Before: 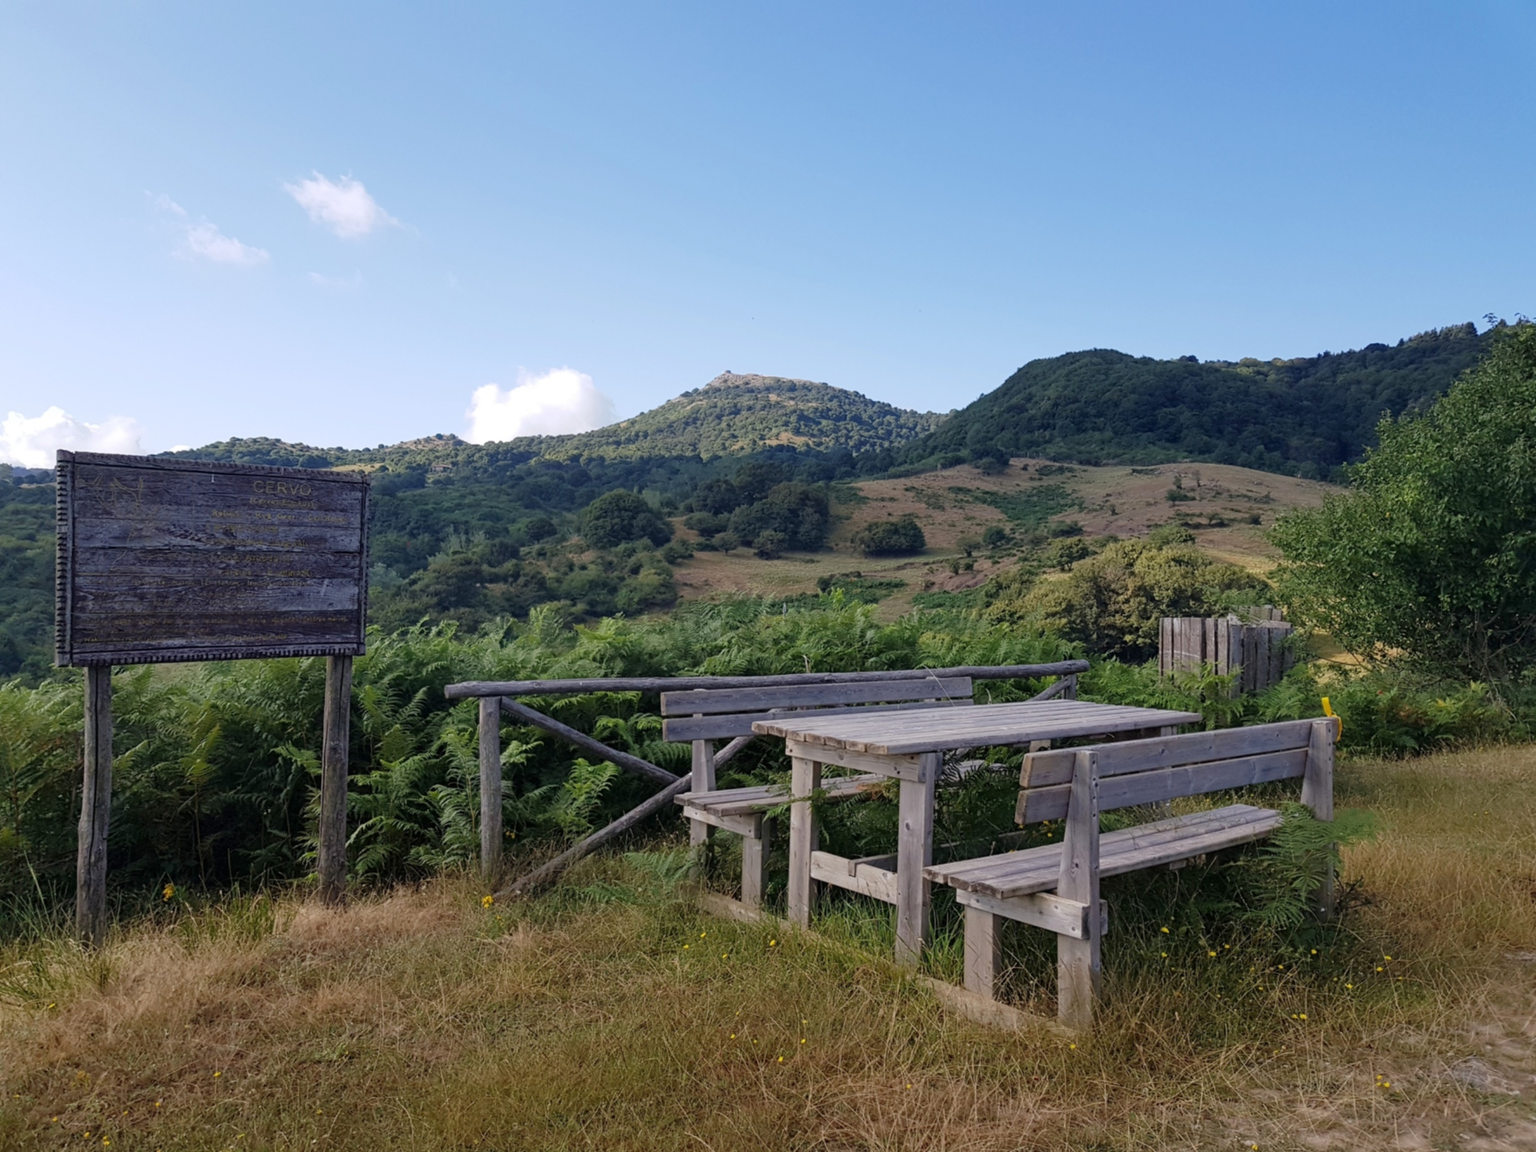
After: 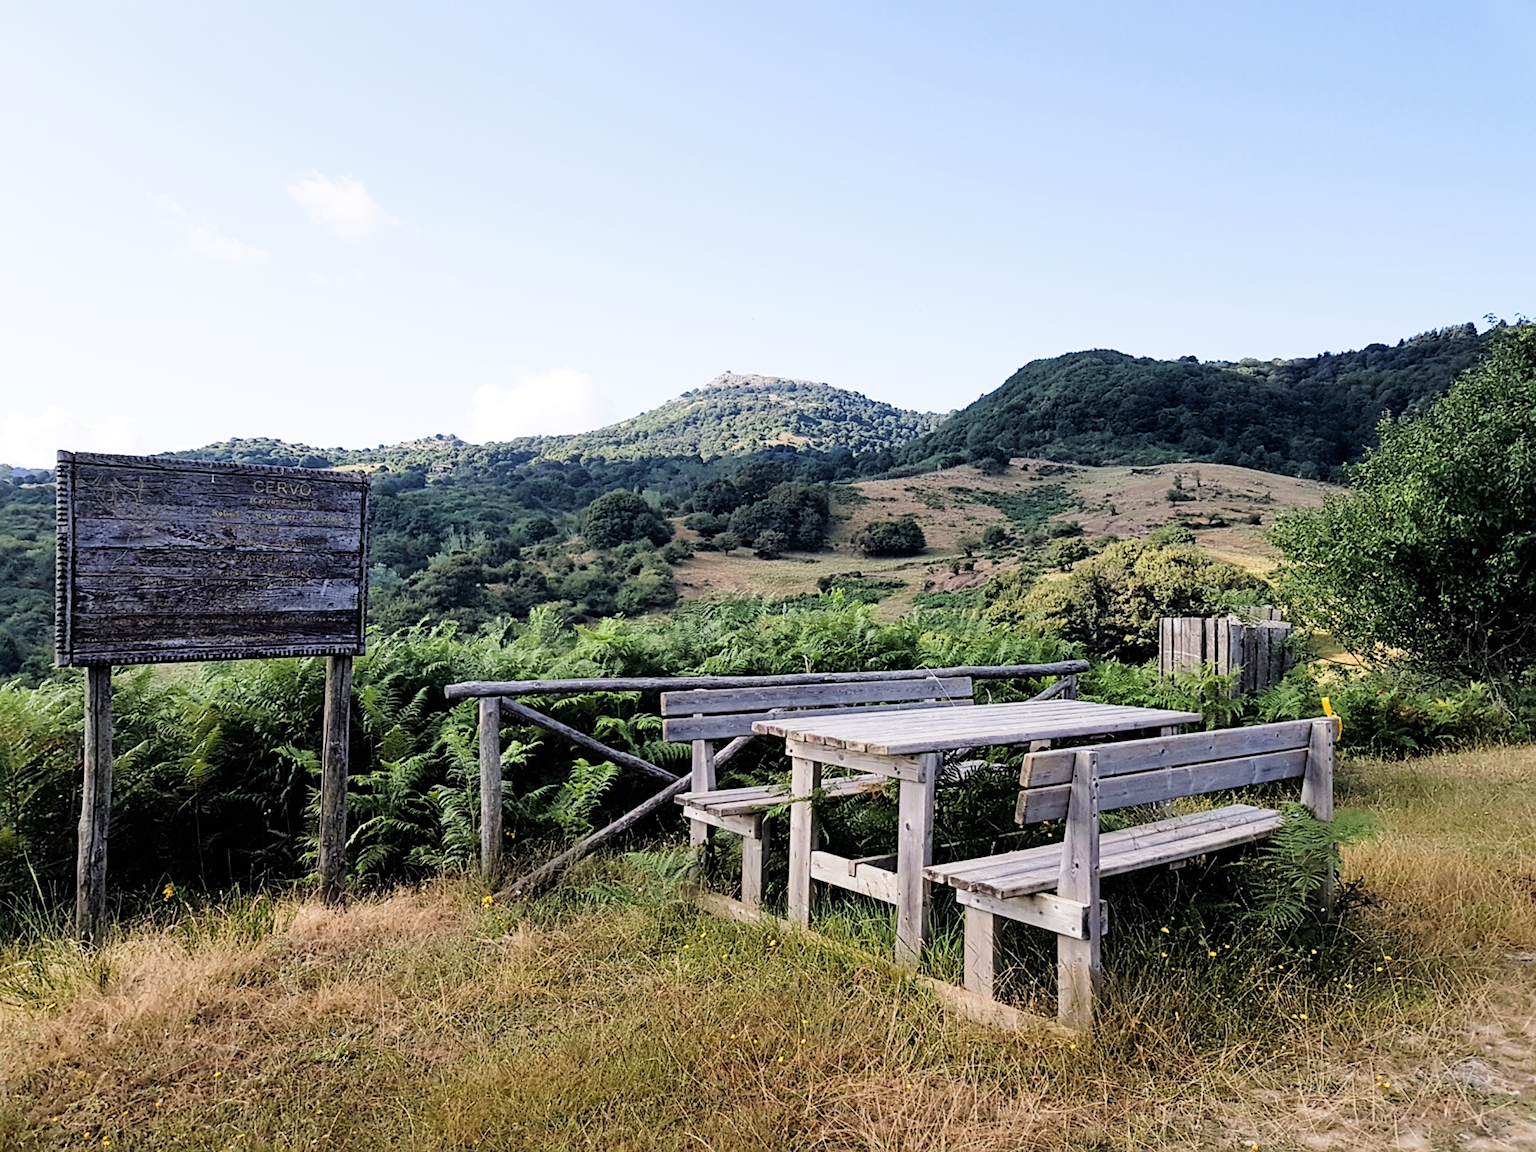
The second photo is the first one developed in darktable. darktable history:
exposure: black level correction 0, exposure 0.947 EV, compensate highlight preservation false
filmic rgb: black relative exposure -5.04 EV, white relative exposure 3.56 EV, threshold 2.98 EV, hardness 3.18, contrast 1.406, highlights saturation mix -49.55%, enable highlight reconstruction true
sharpen: on, module defaults
